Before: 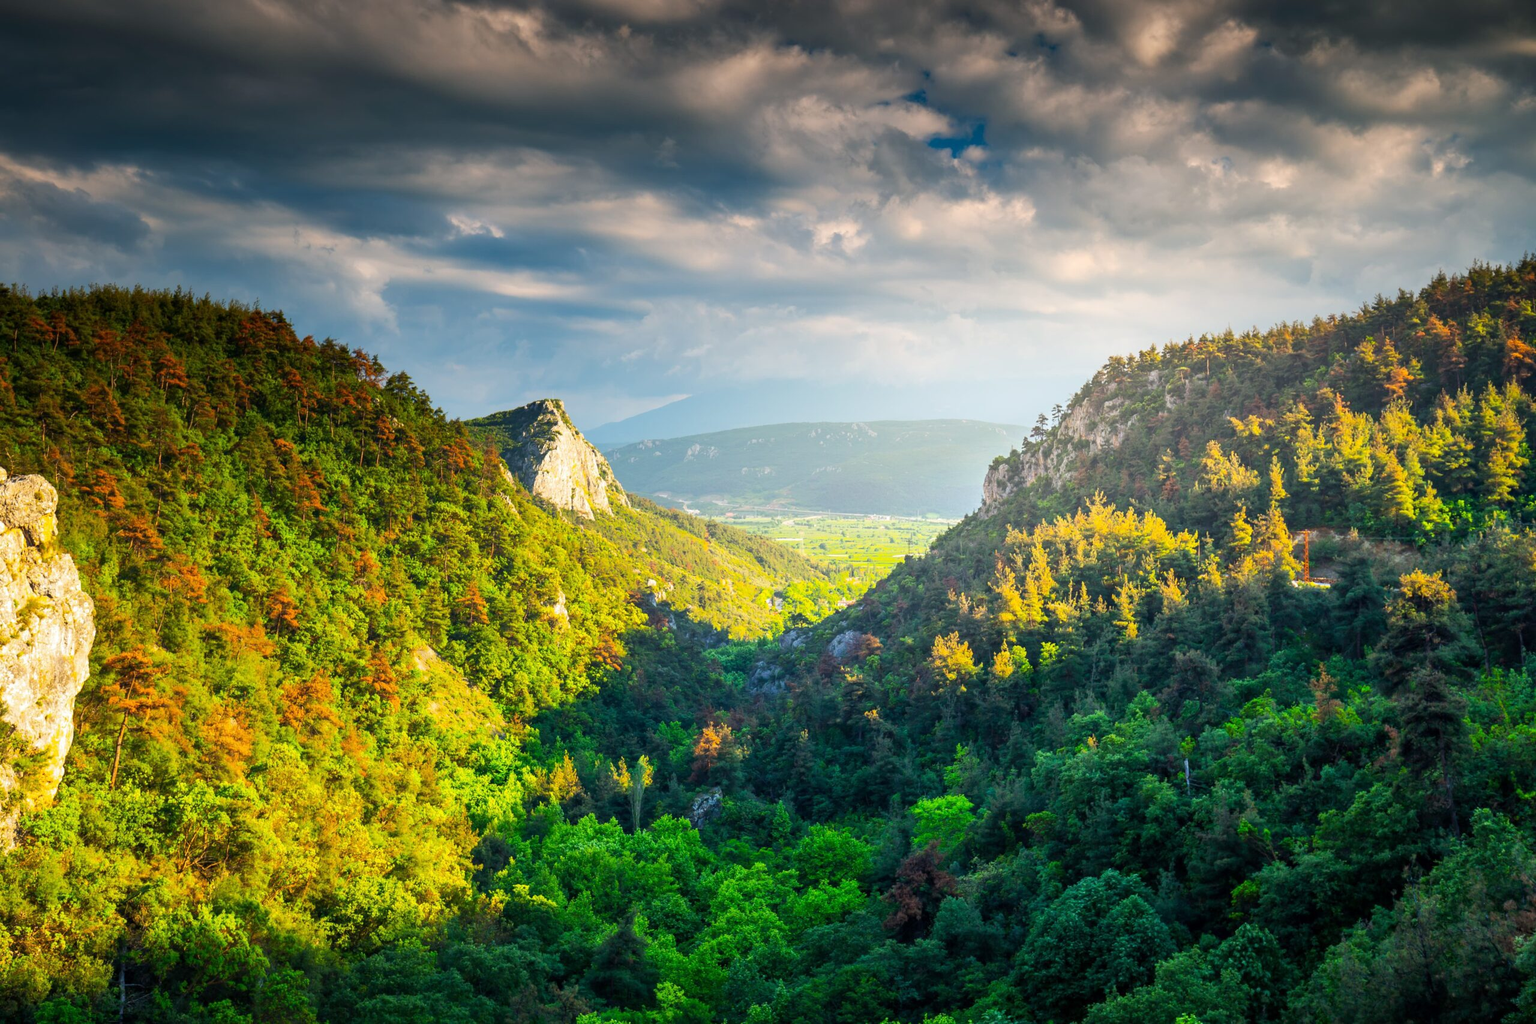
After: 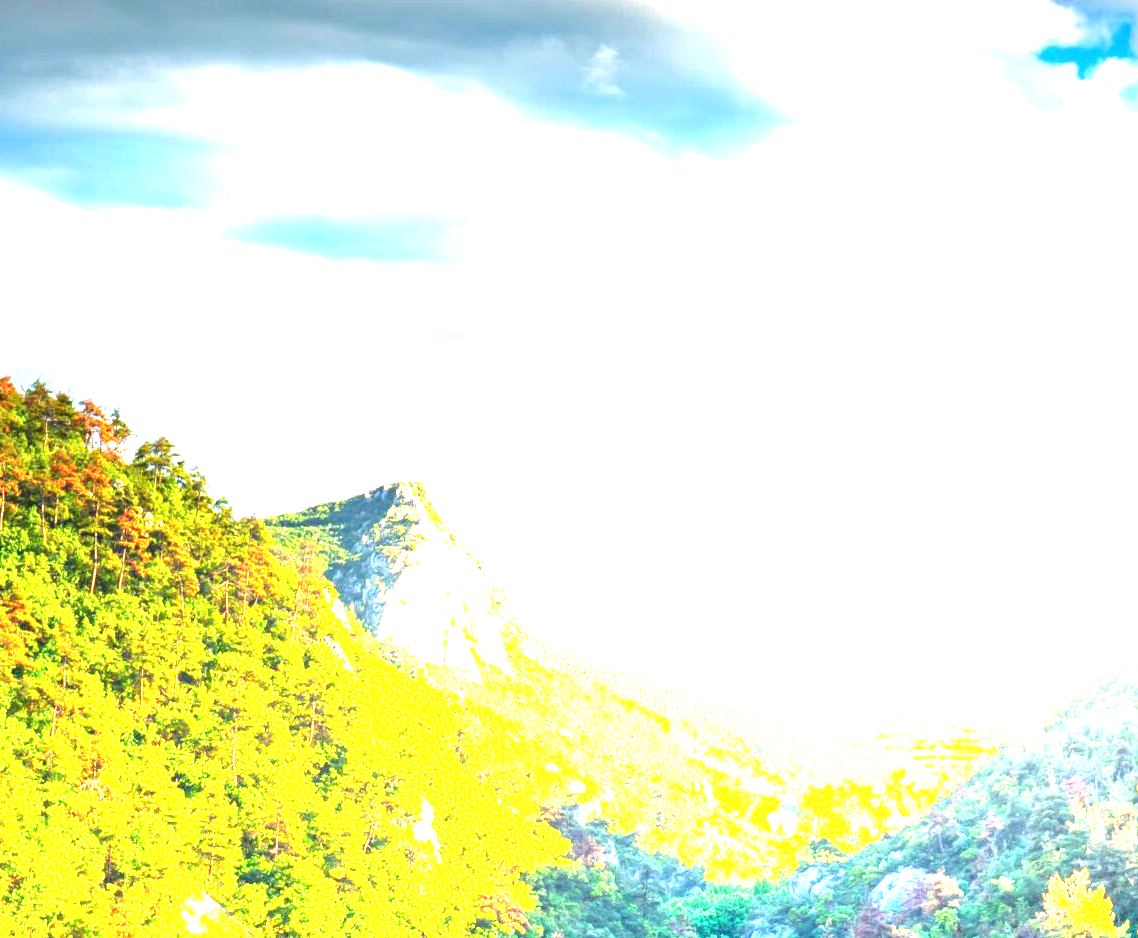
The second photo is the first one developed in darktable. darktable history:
crop: left 19.911%, top 10.783%, right 35.623%, bottom 34.241%
exposure: exposure 3.075 EV, compensate exposure bias true, compensate highlight preservation false
